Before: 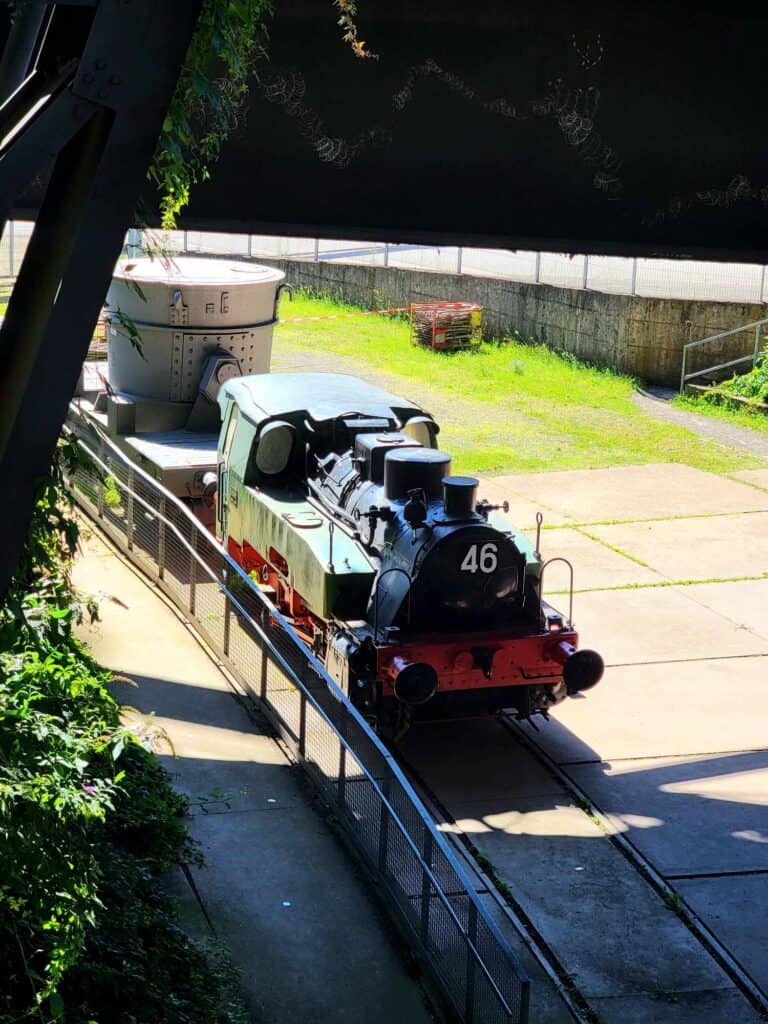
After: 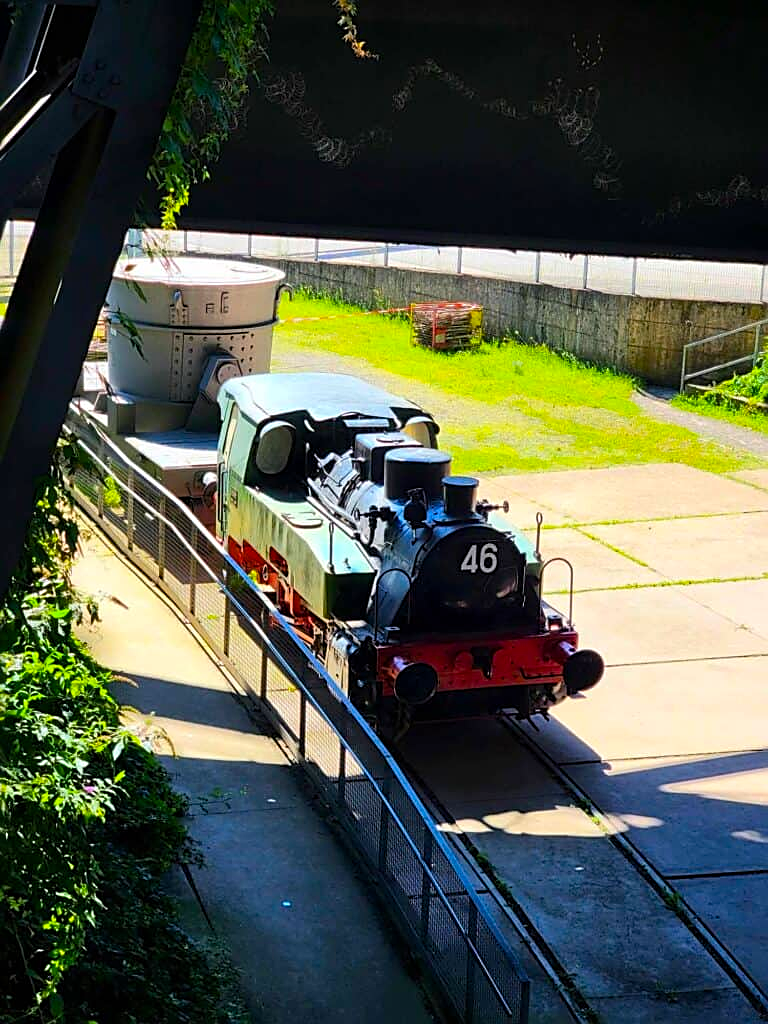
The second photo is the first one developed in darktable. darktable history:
sharpen: on, module defaults
color balance rgb: perceptual saturation grading › global saturation 30%, global vibrance 20%
